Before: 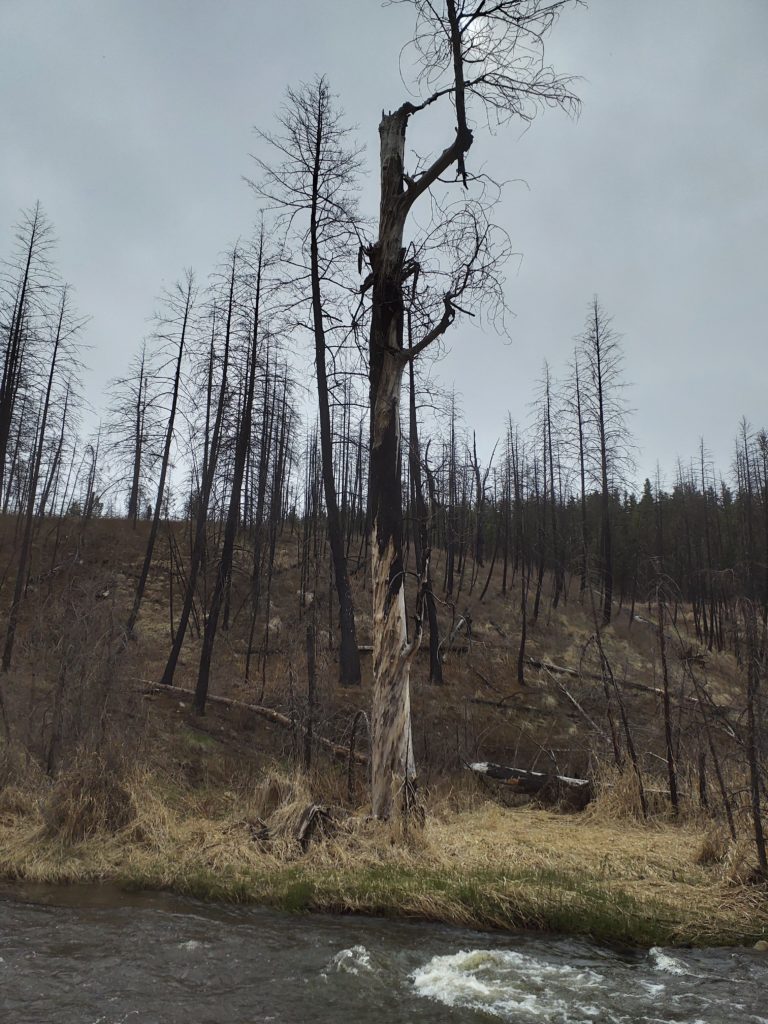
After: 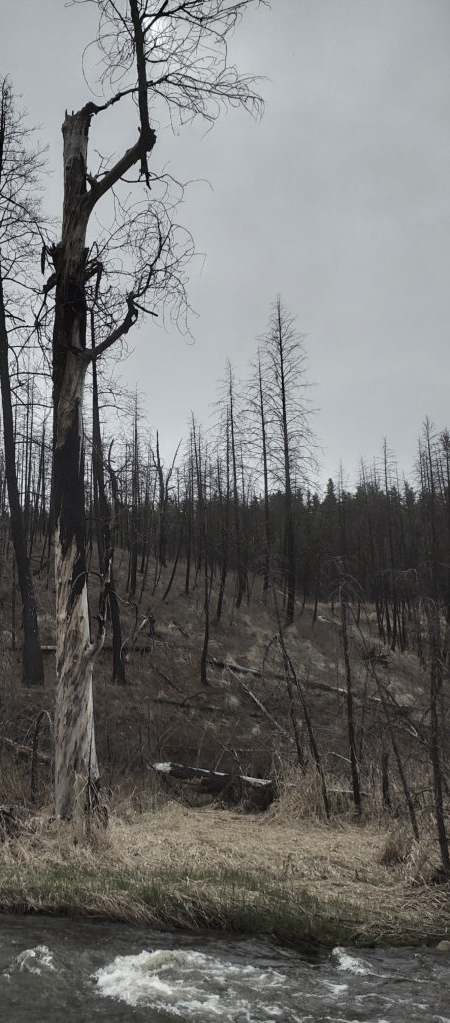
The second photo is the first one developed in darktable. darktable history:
color balance rgb: linear chroma grading › global chroma -16.06%, perceptual saturation grading › global saturation -32.85%, global vibrance -23.56%
crop: left 41.402%
